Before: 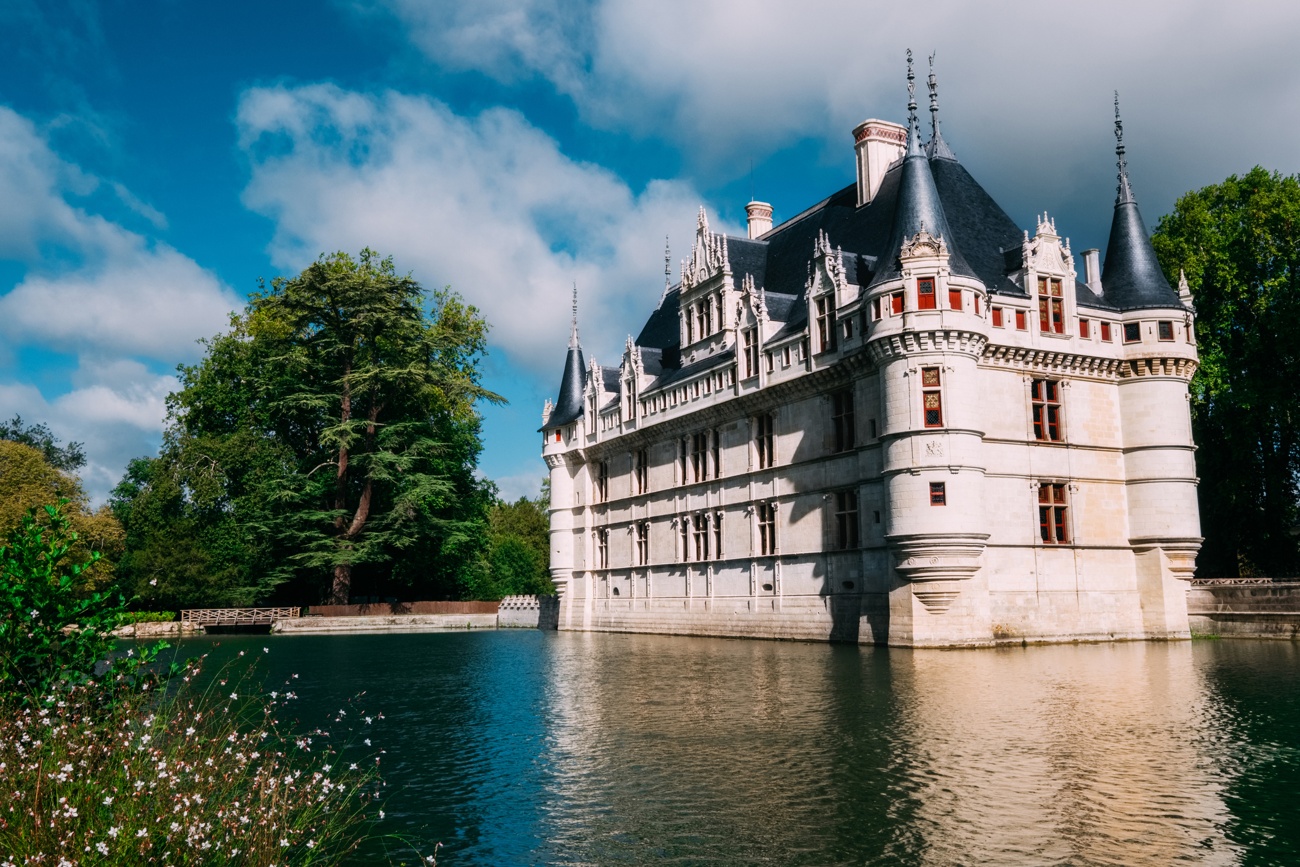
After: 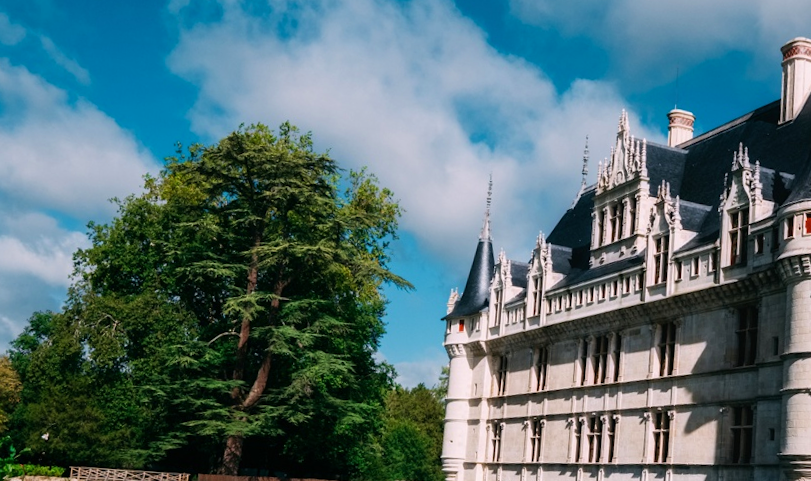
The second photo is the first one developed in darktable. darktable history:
crop and rotate: angle -4.99°, left 2.122%, top 6.945%, right 27.566%, bottom 30.519%
velvia: strength 15%
